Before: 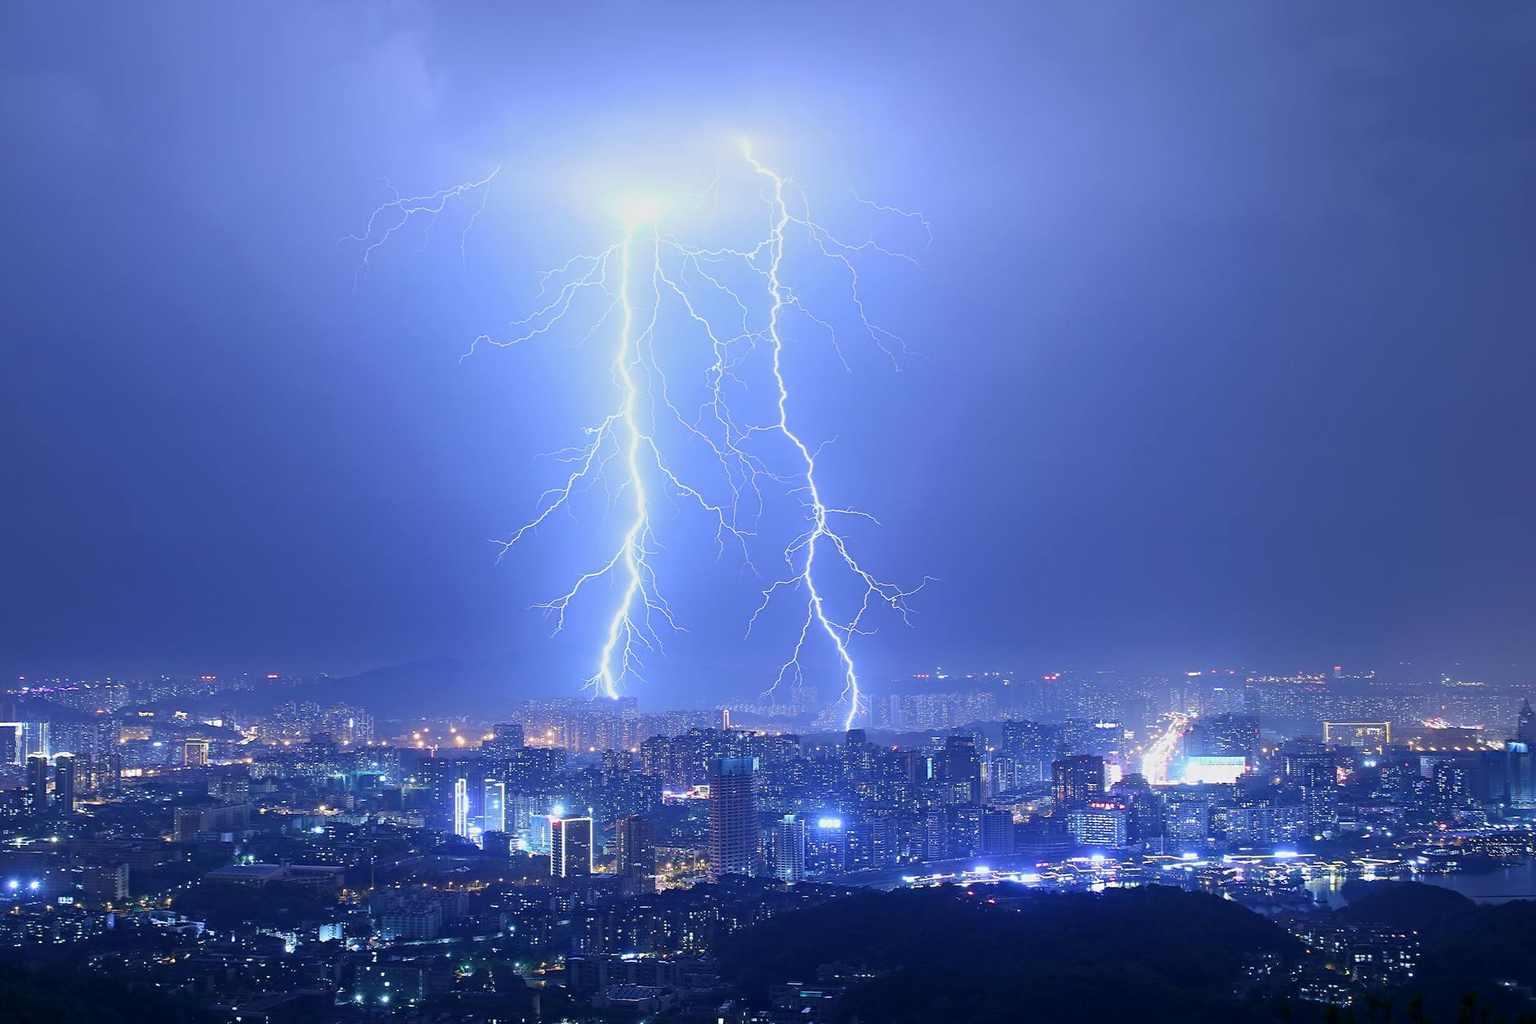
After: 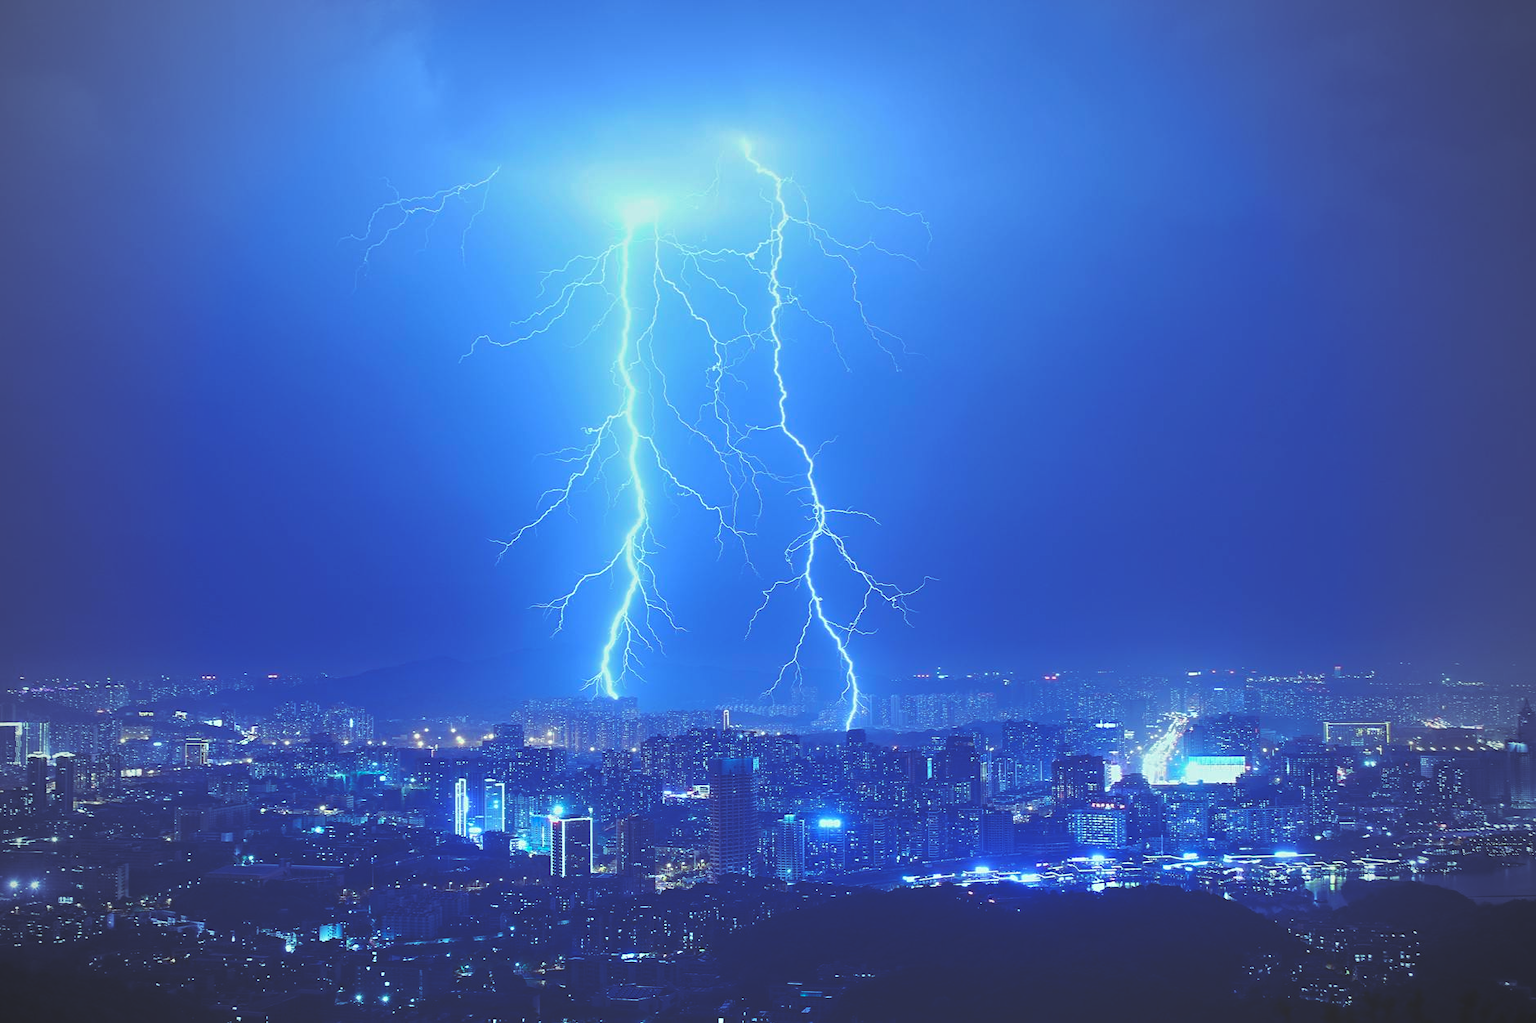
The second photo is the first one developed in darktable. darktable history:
vignetting: fall-off start 74.49%, fall-off radius 65.9%, brightness -0.628, saturation -0.68
rgb curve: curves: ch0 [(0, 0.186) (0.314, 0.284) (0.576, 0.466) (0.805, 0.691) (0.936, 0.886)]; ch1 [(0, 0.186) (0.314, 0.284) (0.581, 0.534) (0.771, 0.746) (0.936, 0.958)]; ch2 [(0, 0.216) (0.275, 0.39) (1, 1)], mode RGB, independent channels, compensate middle gray true, preserve colors none
